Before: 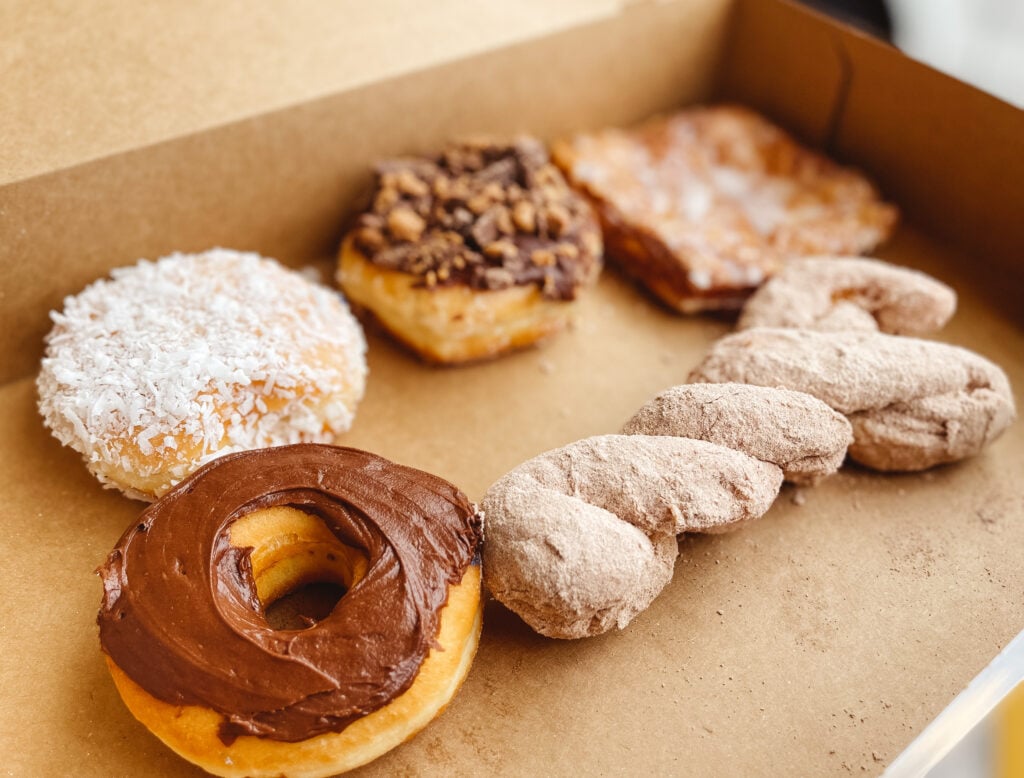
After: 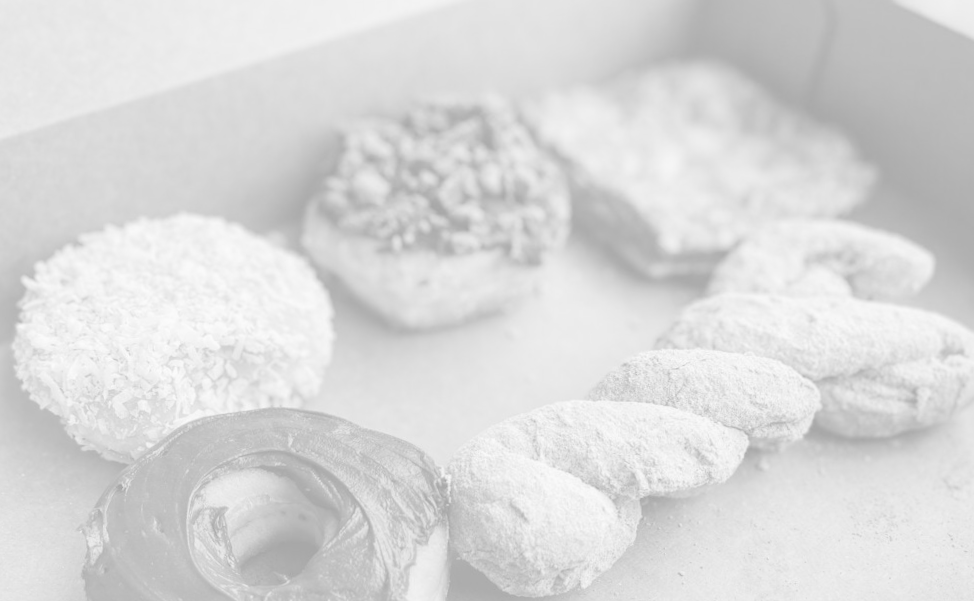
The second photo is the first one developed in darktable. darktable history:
crop and rotate: top 5.667%, bottom 14.937%
local contrast: highlights 100%, shadows 100%, detail 120%, midtone range 0.2
rotate and perspective: rotation 0.074°, lens shift (vertical) 0.096, lens shift (horizontal) -0.041, crop left 0.043, crop right 0.952, crop top 0.024, crop bottom 0.979
colorize: hue 331.2°, saturation 75%, source mix 30.28%, lightness 70.52%, version 1
monochrome: on, module defaults
